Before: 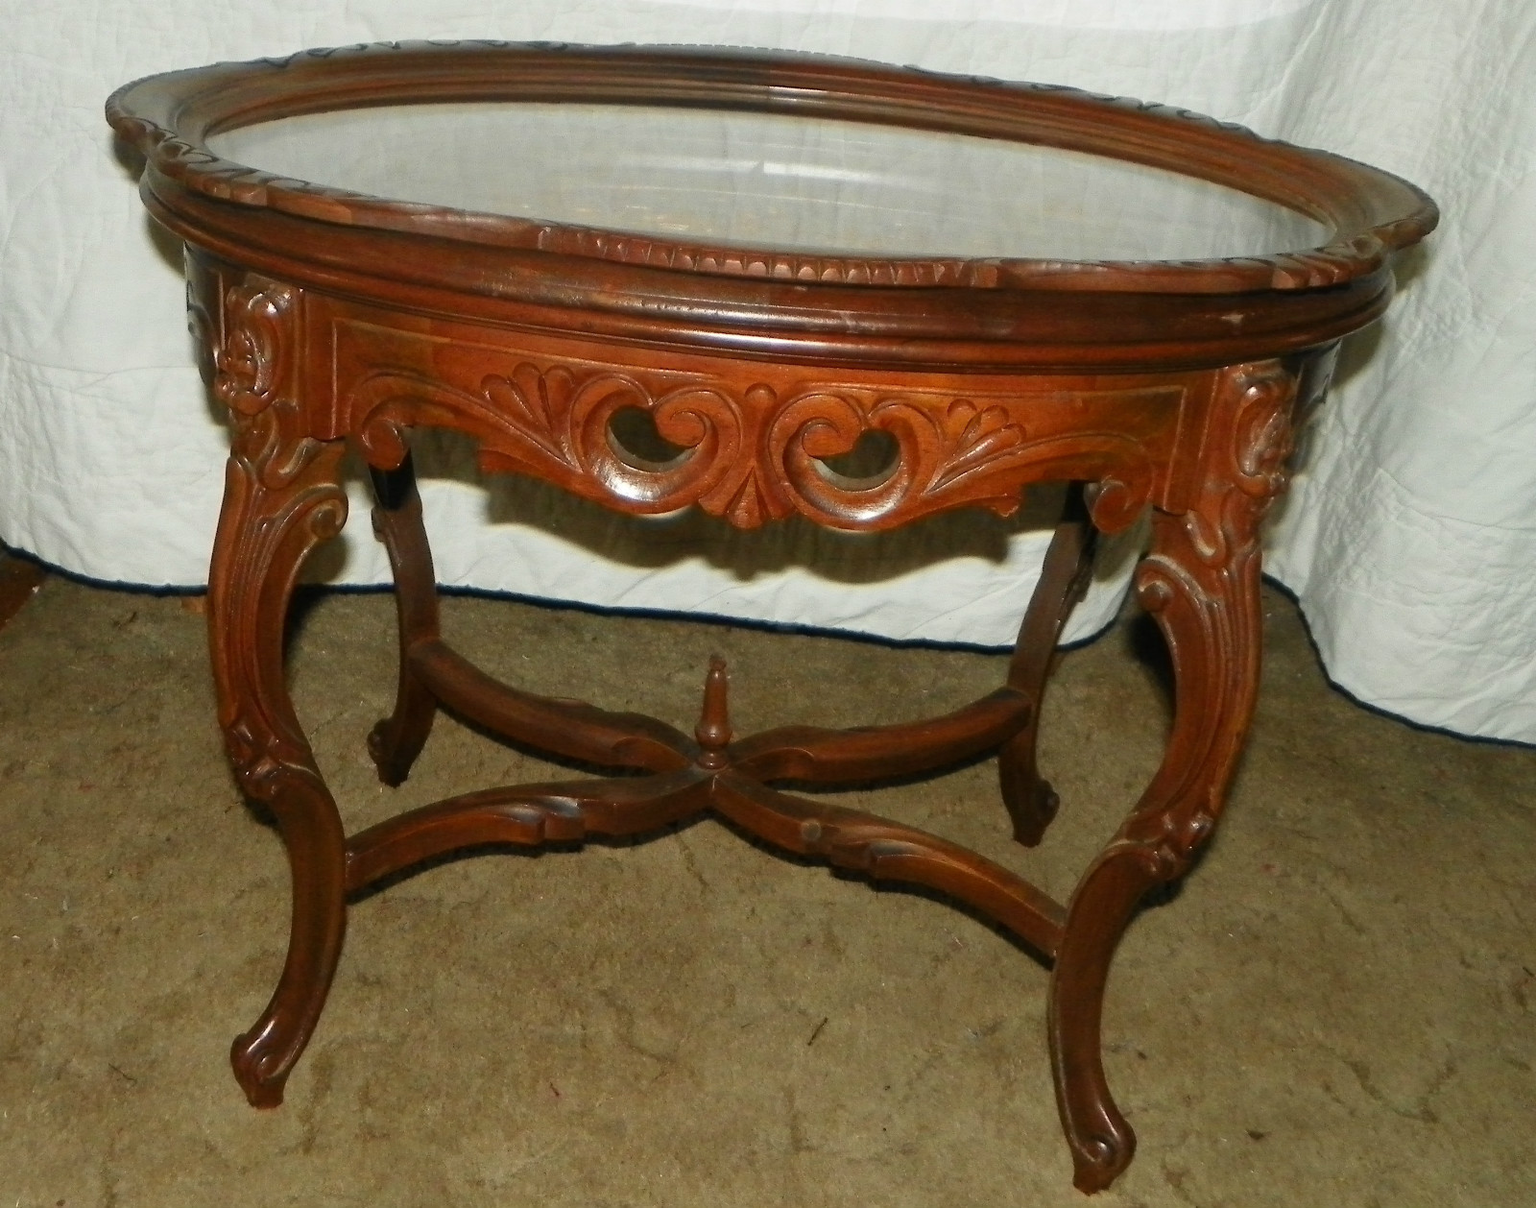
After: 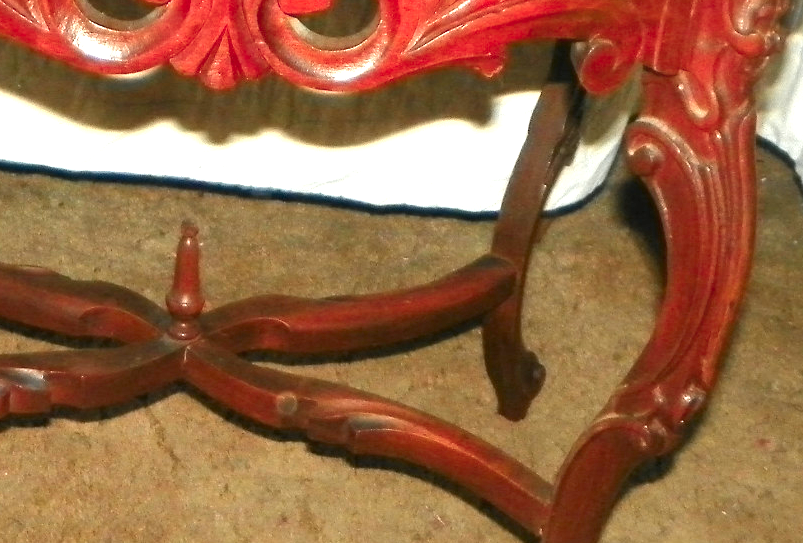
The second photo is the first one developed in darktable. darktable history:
shadows and highlights: shadows 25.97, highlights -24.6
crop: left 34.877%, top 36.723%, right 14.891%, bottom 20.092%
color zones: curves: ch1 [(0.263, 0.53) (0.376, 0.287) (0.487, 0.512) (0.748, 0.547) (1, 0.513)]; ch2 [(0.262, 0.45) (0.751, 0.477)]
exposure: exposure 1.241 EV, compensate exposure bias true, compensate highlight preservation false
